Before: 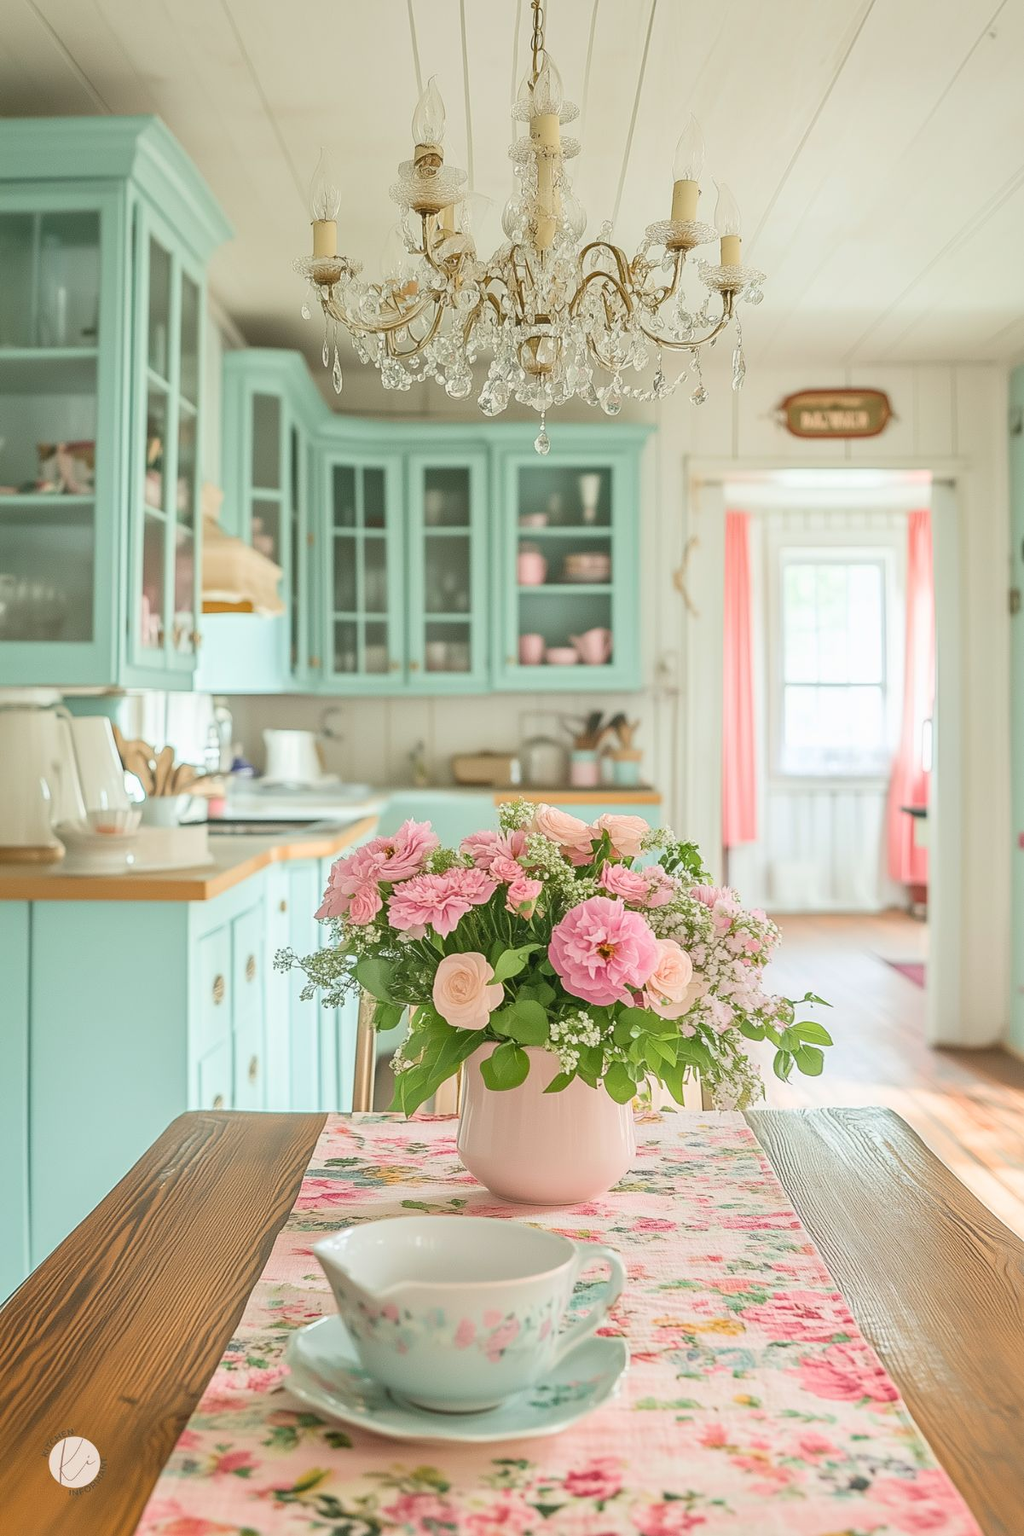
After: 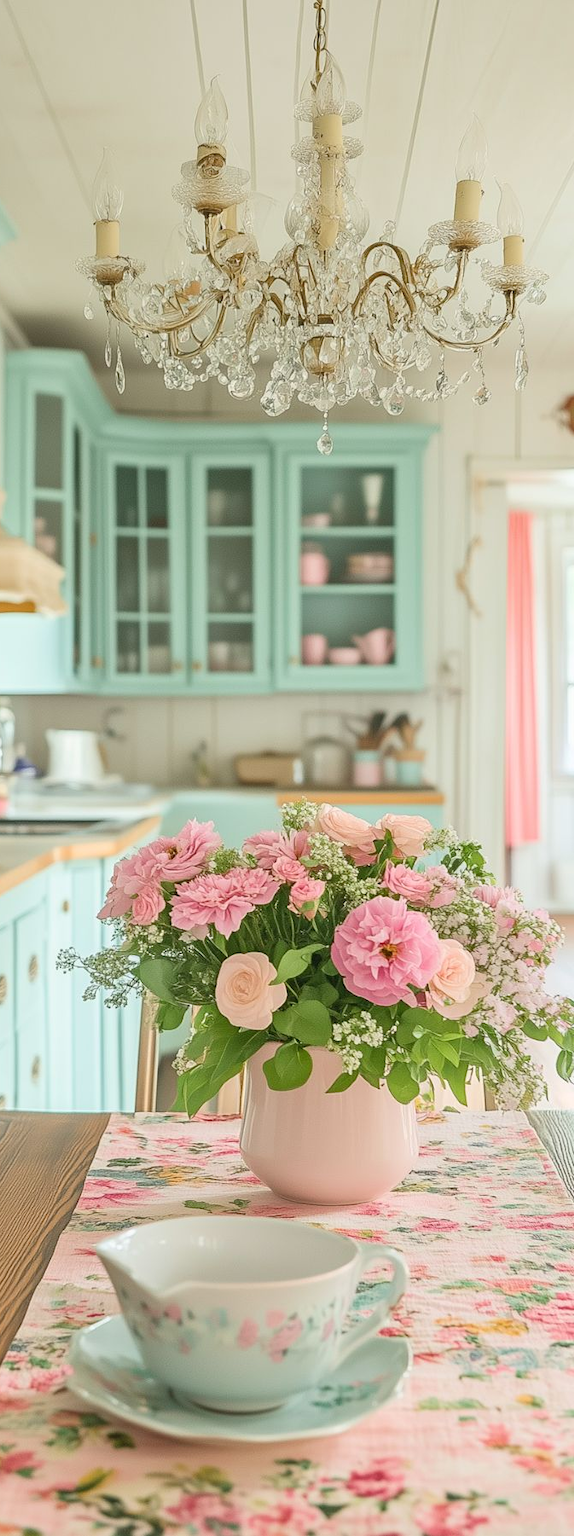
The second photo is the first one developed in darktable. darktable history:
crop: left 21.31%, right 22.501%
